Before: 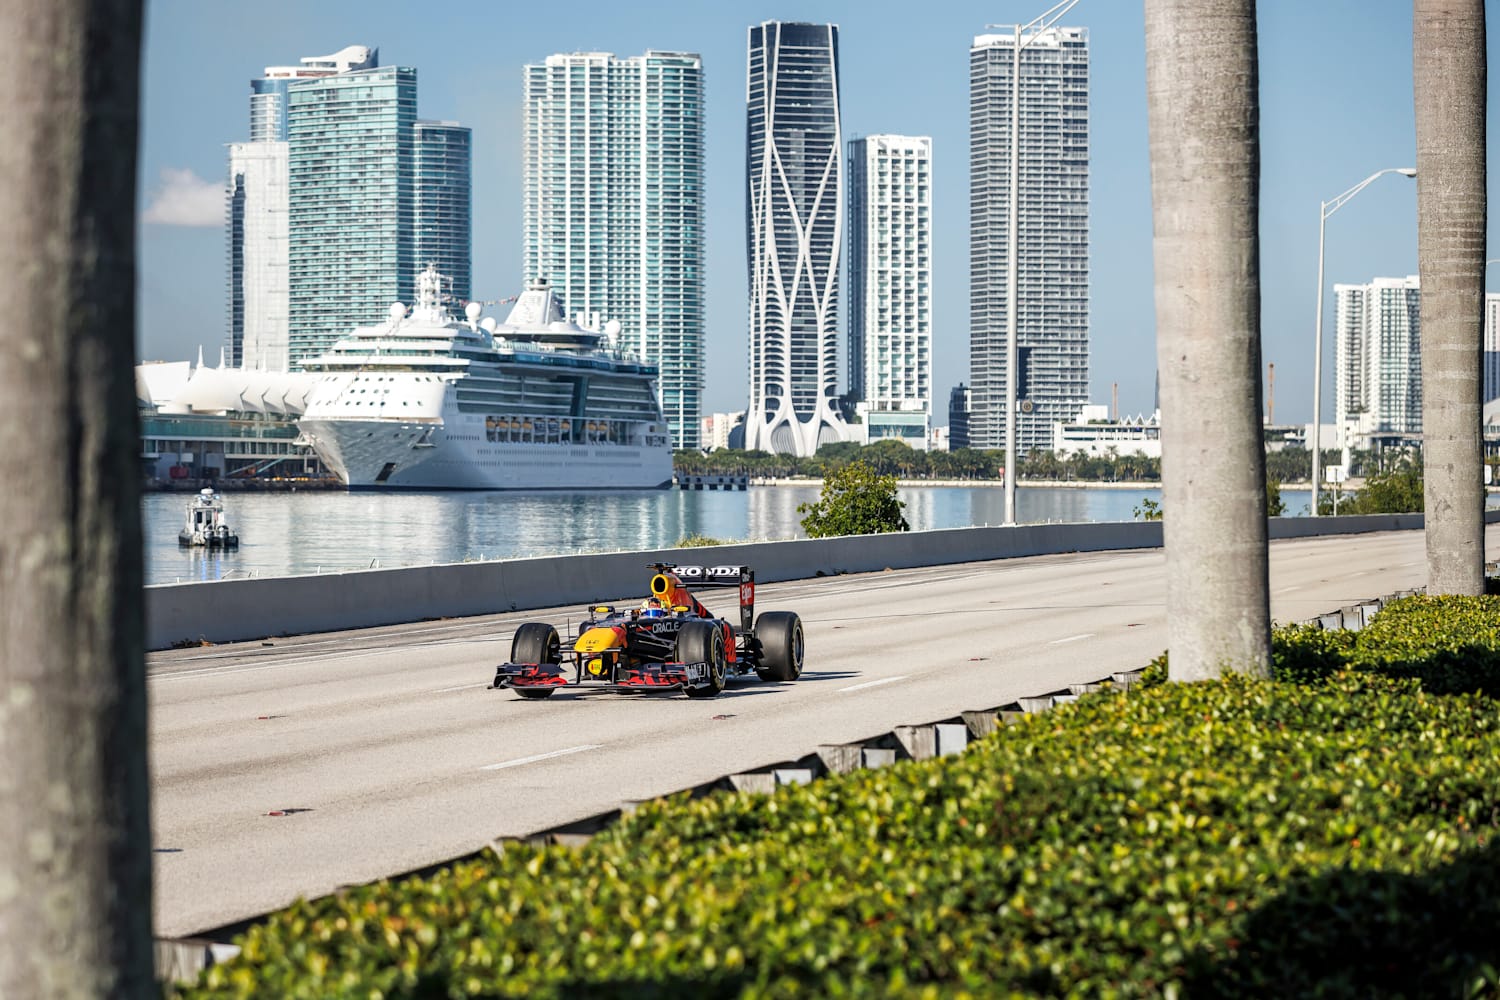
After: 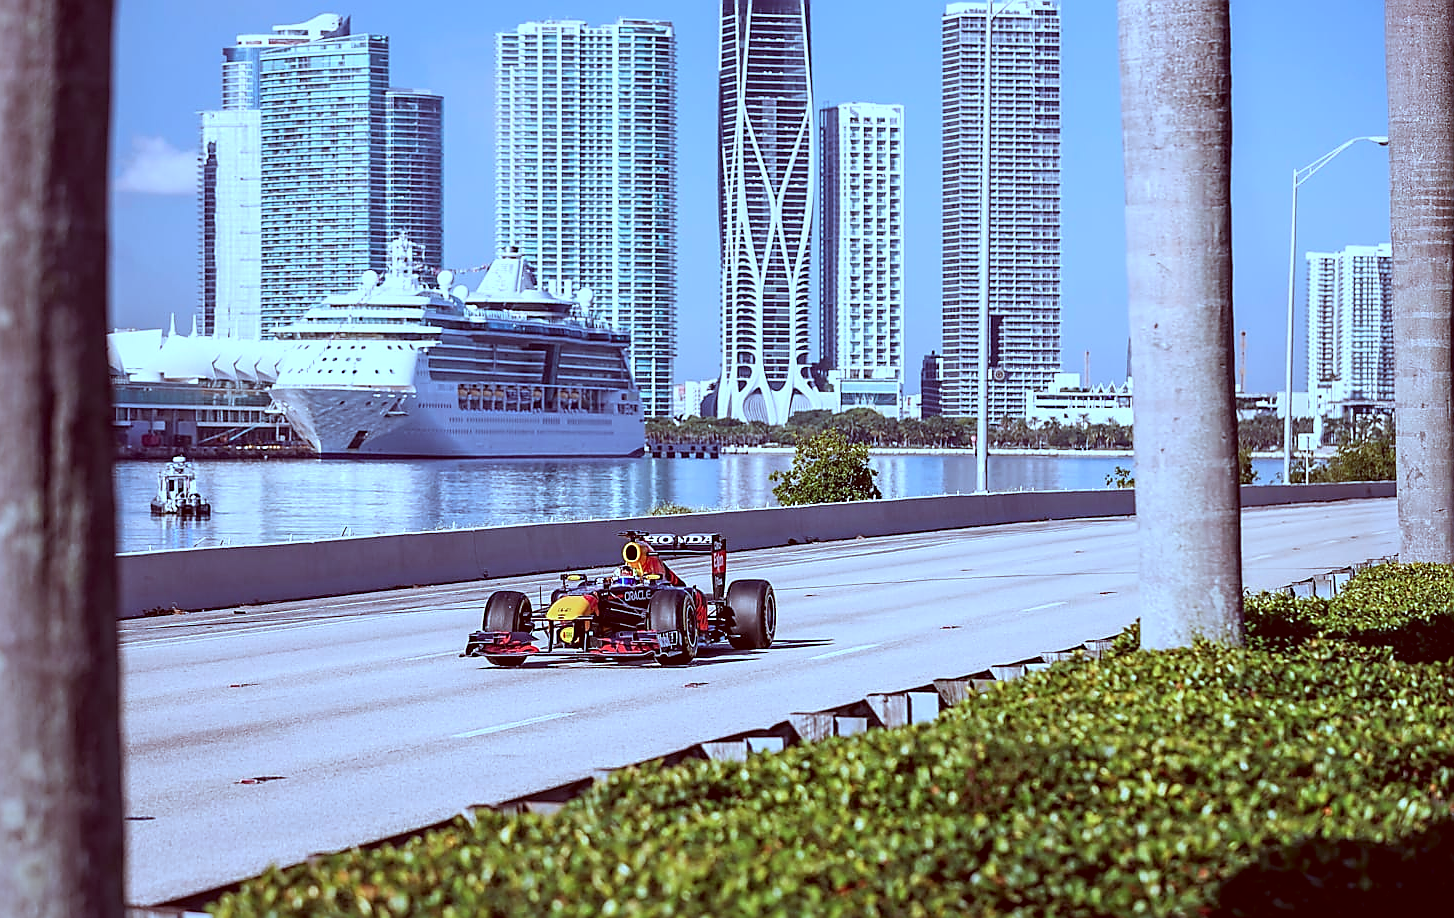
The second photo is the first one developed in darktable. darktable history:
color correction: highlights a* -7.25, highlights b* -0.201, shadows a* 20.58, shadows b* 11.51
sharpen: radius 1.36, amount 1.232, threshold 0.803
color calibration: illuminant as shot in camera, adaptation linear Bradford (ICC v4), x 0.404, y 0.406, temperature 3596.03 K
crop: left 1.872%, top 3.229%, right 1.173%, bottom 4.898%
